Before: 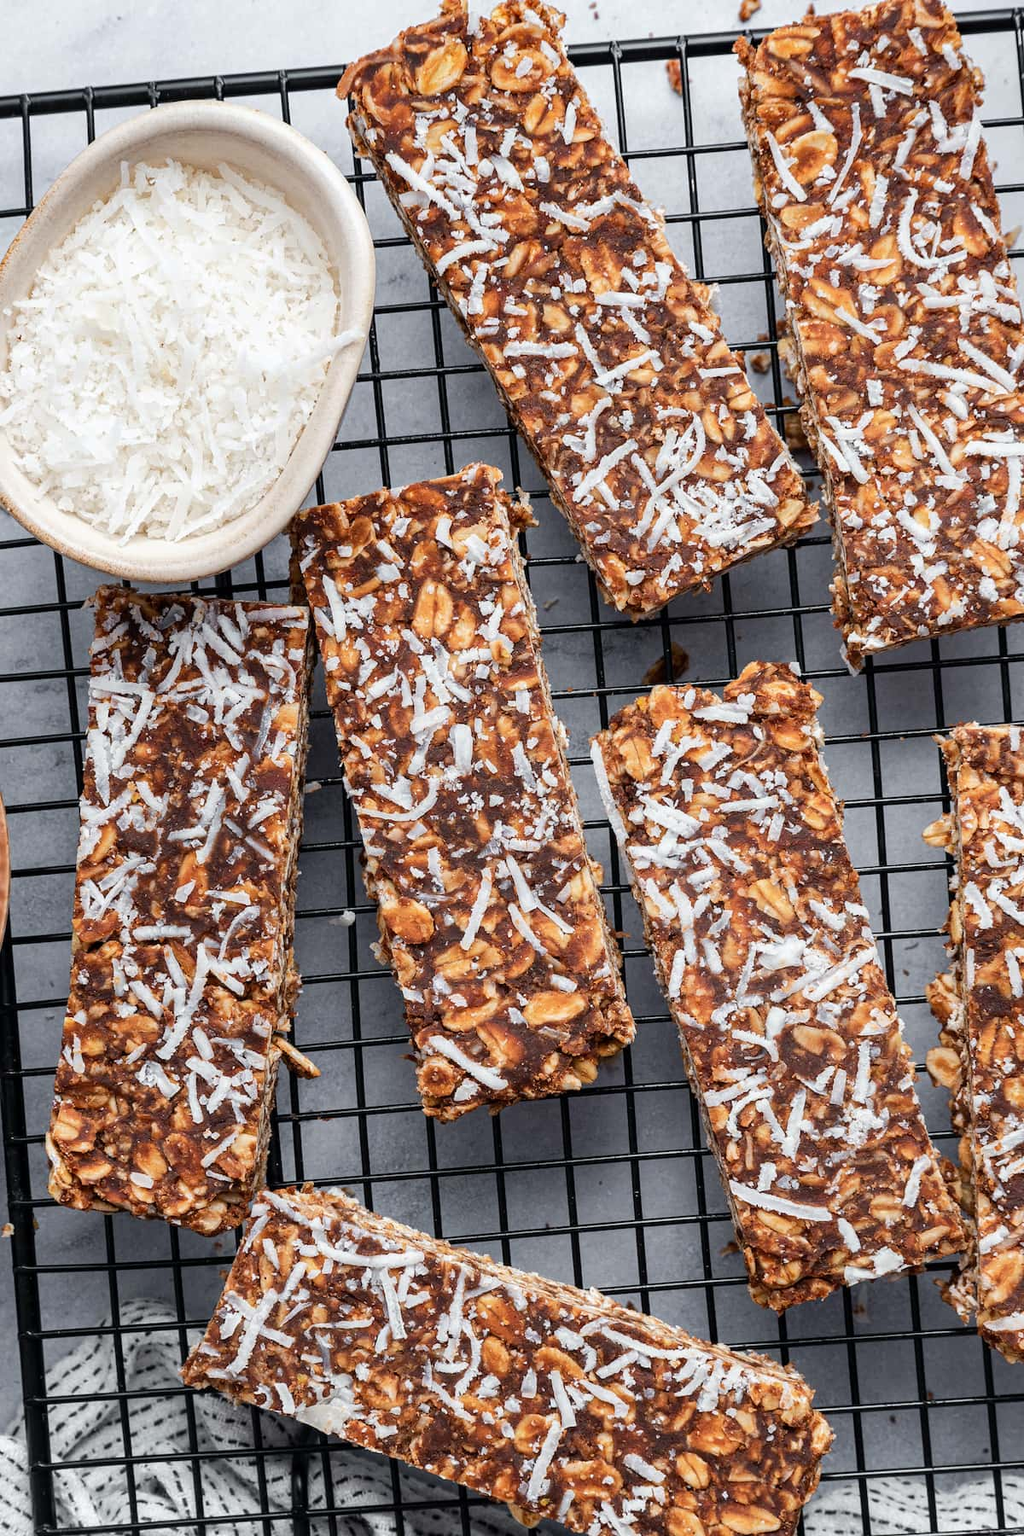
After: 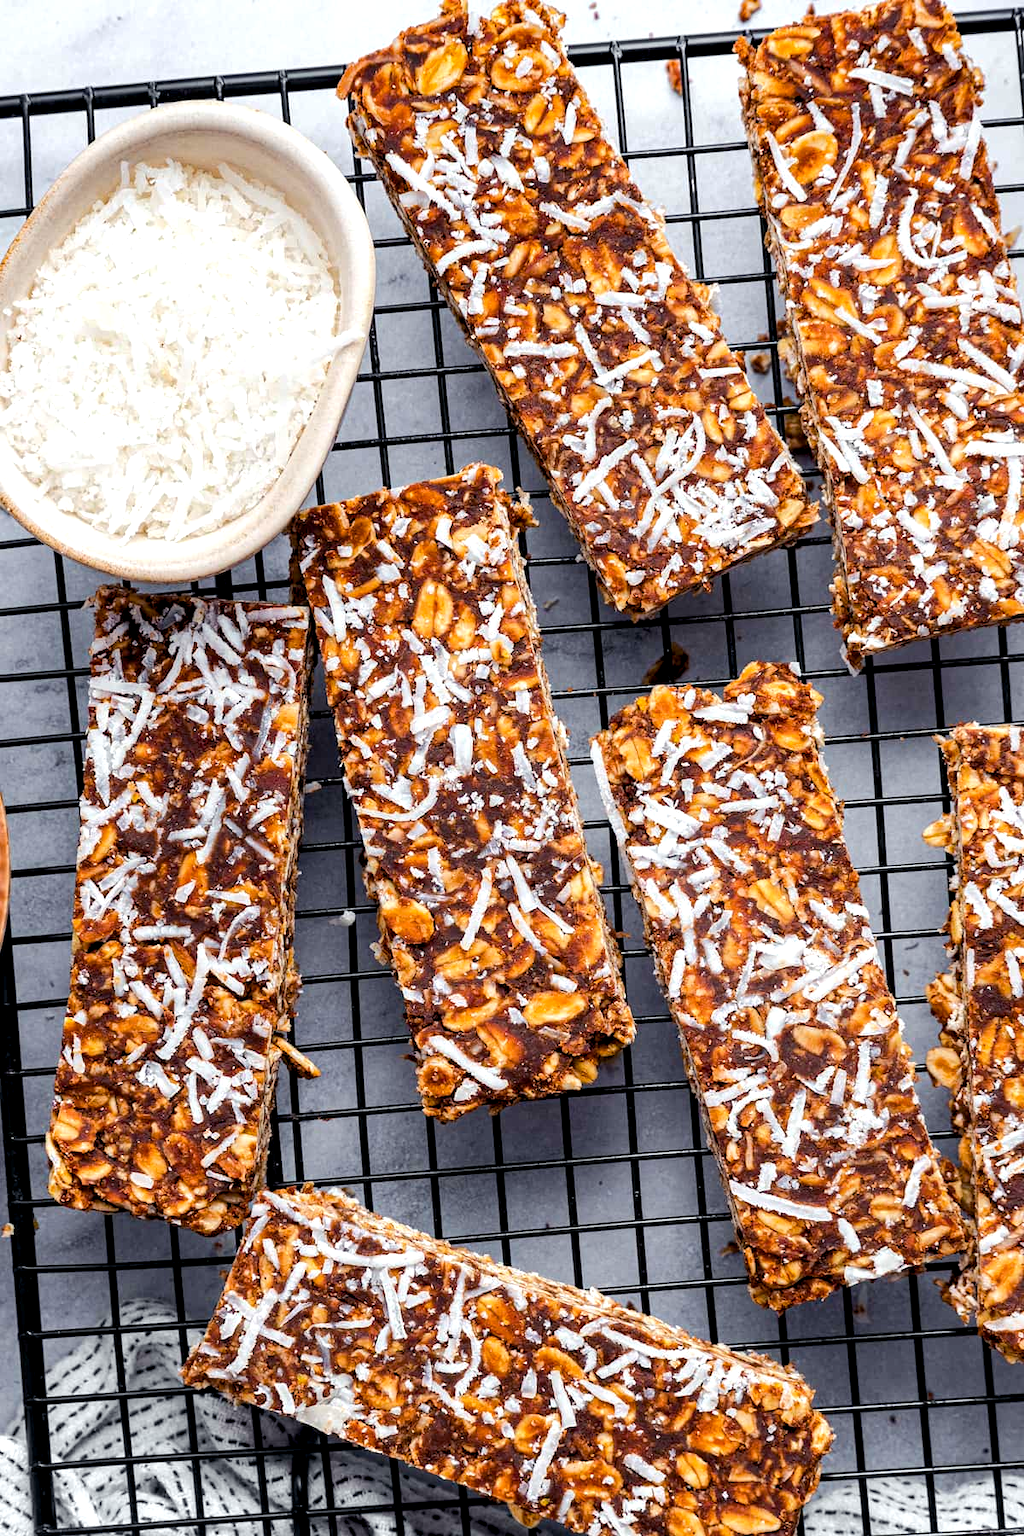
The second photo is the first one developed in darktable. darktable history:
color balance rgb: shadows lift › chroma 3.179%, shadows lift › hue 278.73°, global offset › luminance -0.508%, perceptual saturation grading › global saturation 29.748%, perceptual brilliance grading › highlights 7.208%, perceptual brilliance grading › mid-tones 18.12%, perceptual brilliance grading › shadows -5.144%
local contrast: highlights 106%, shadows 98%, detail 119%, midtone range 0.2
